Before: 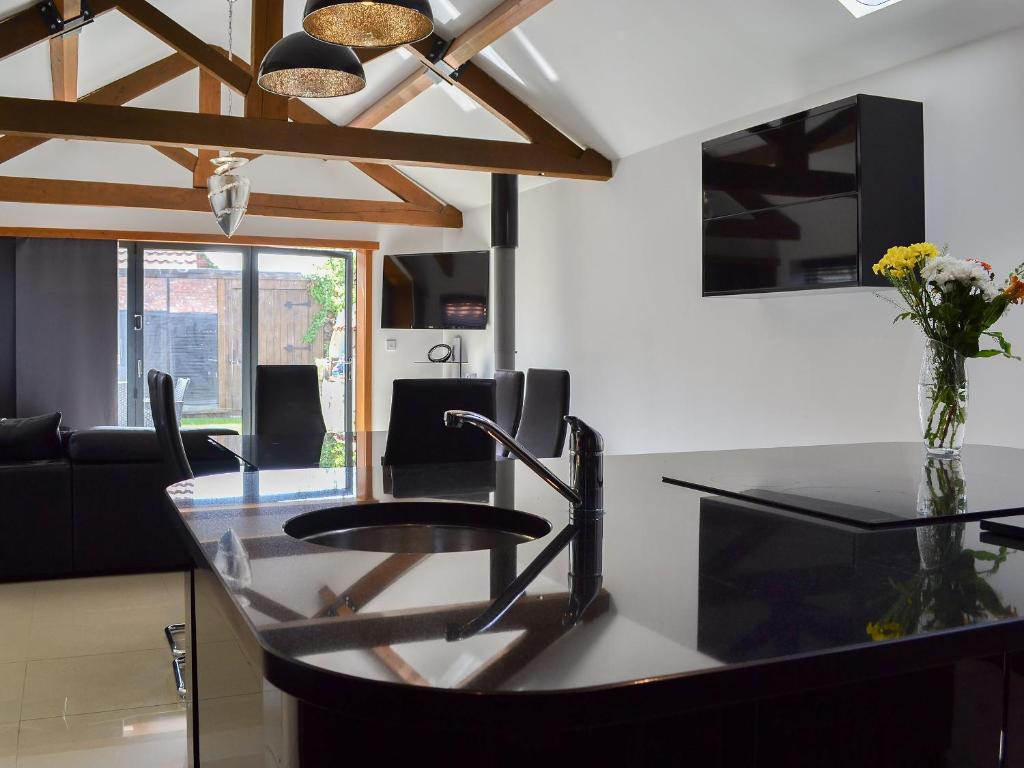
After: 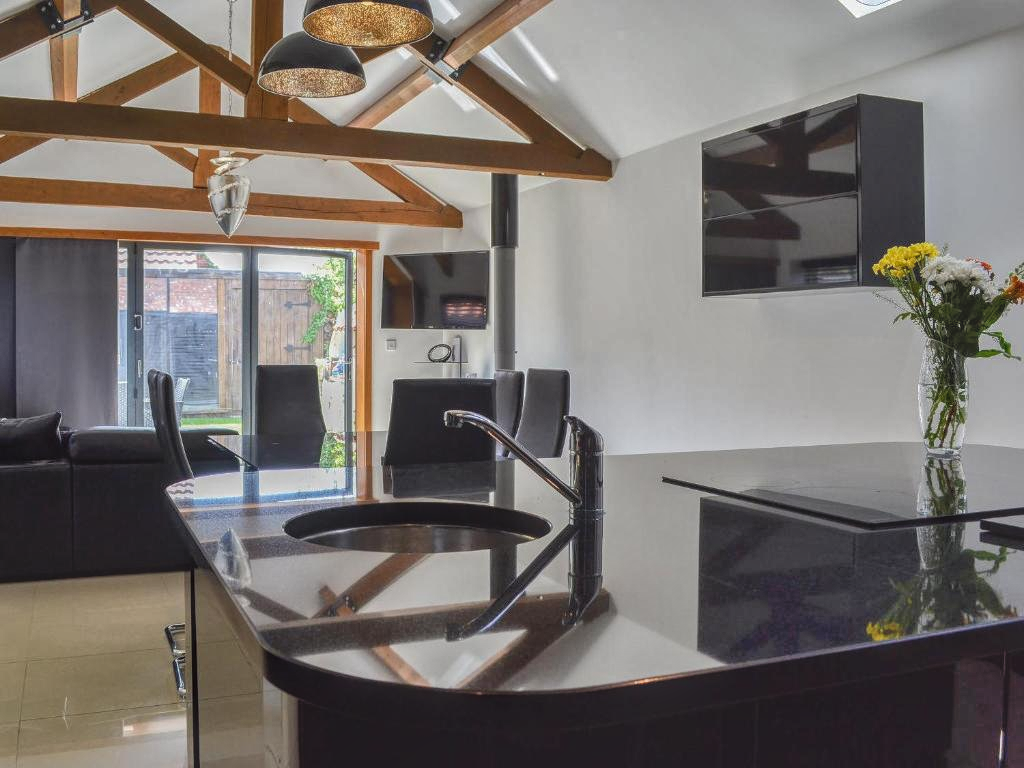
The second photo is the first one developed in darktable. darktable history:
local contrast: highlights 66%, shadows 33%, detail 166%, midtone range 0.2
shadows and highlights: soften with gaussian
